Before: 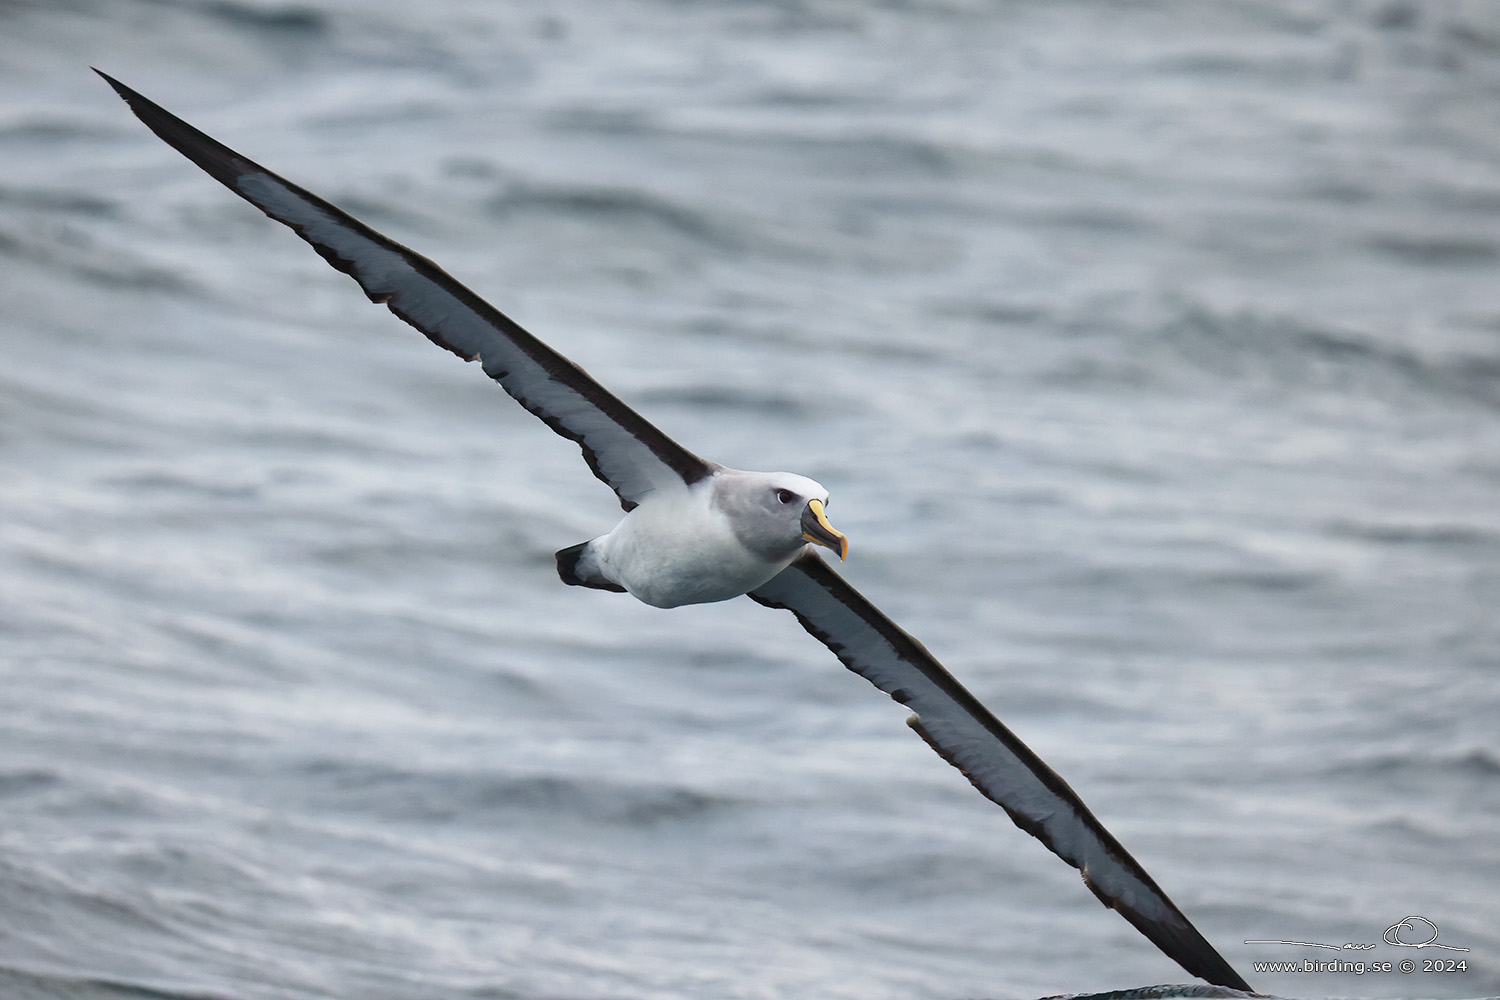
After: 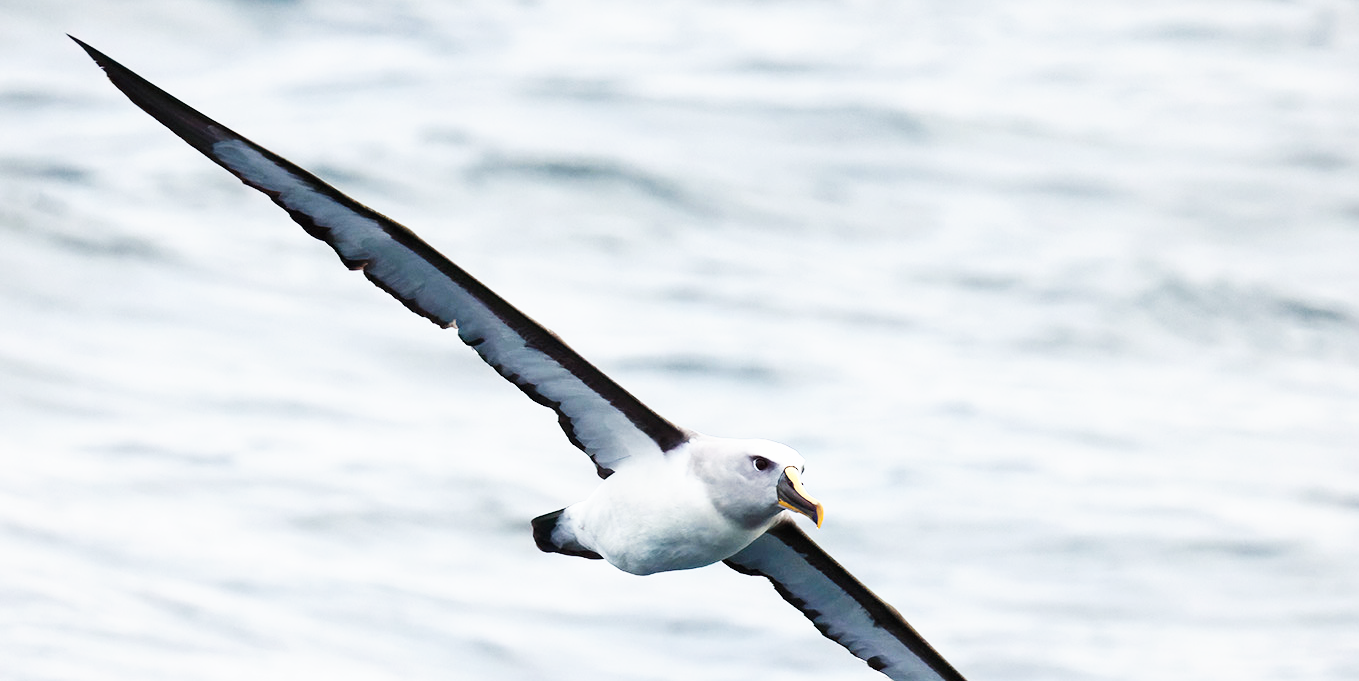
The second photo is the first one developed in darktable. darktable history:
base curve: curves: ch0 [(0, 0) (0.007, 0.004) (0.027, 0.03) (0.046, 0.07) (0.207, 0.54) (0.442, 0.872) (0.673, 0.972) (1, 1)], preserve colors none
tone equalizer: on, module defaults
crop: left 1.625%, top 3.395%, right 7.721%, bottom 28.466%
